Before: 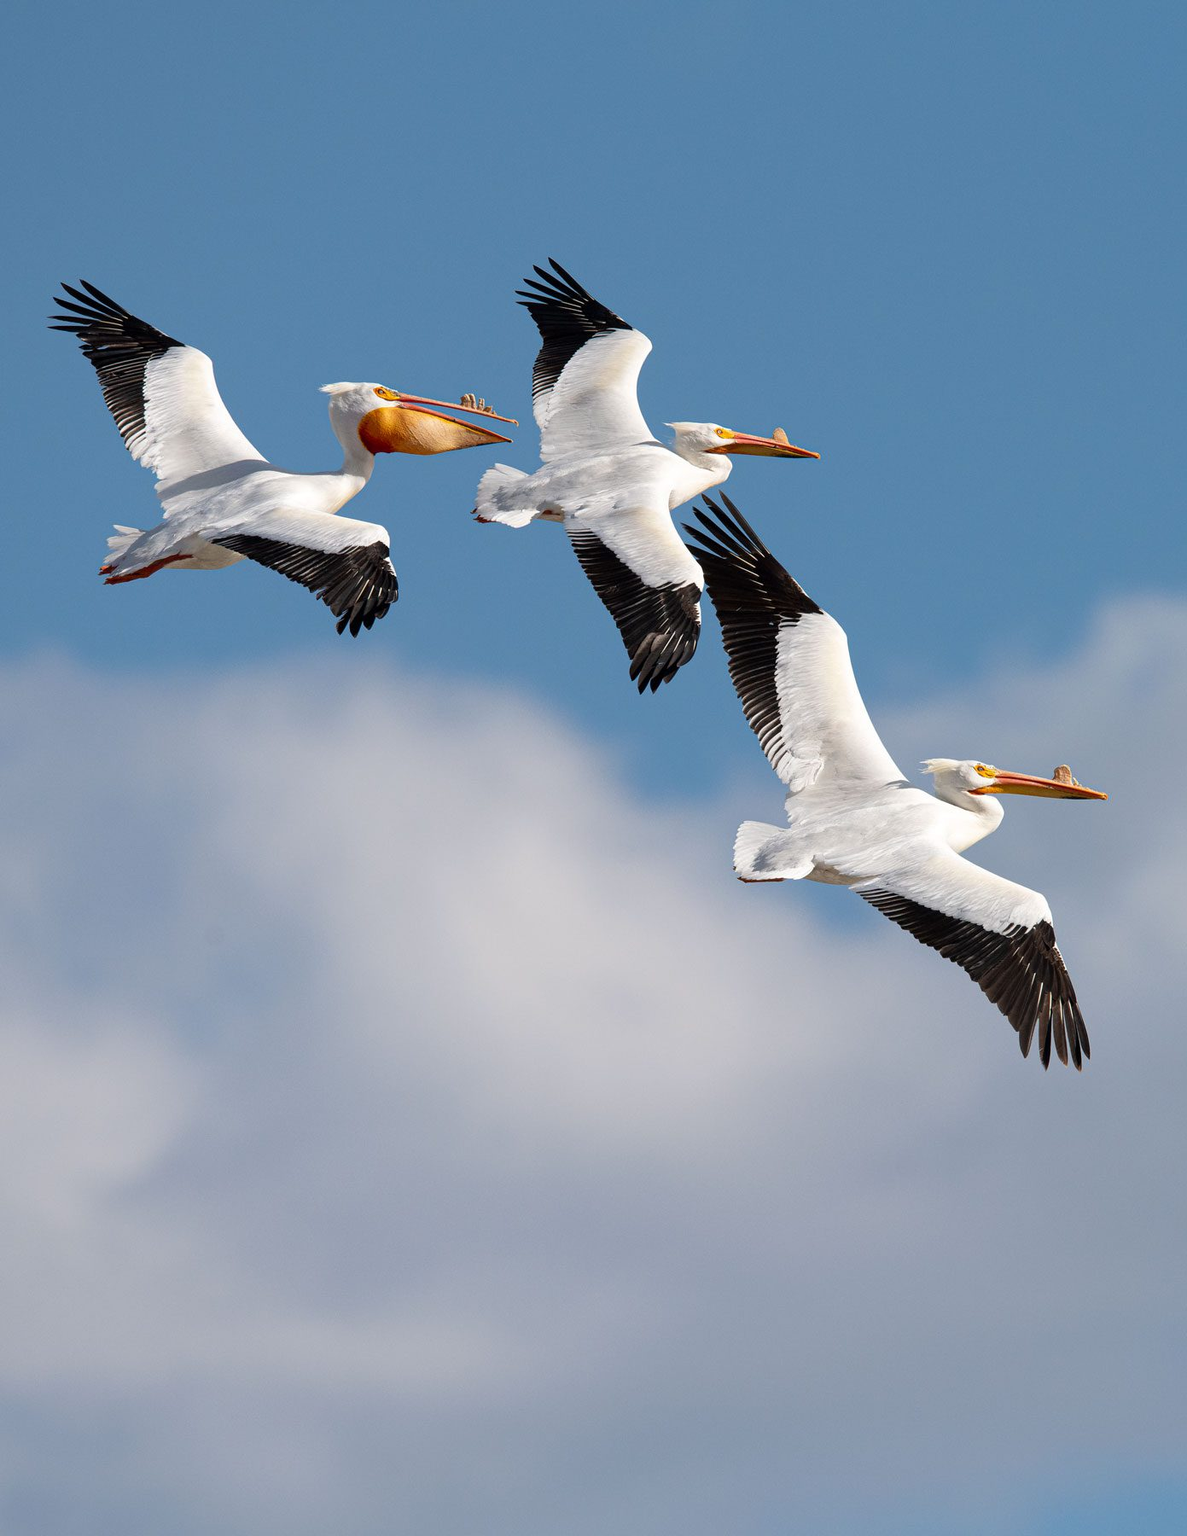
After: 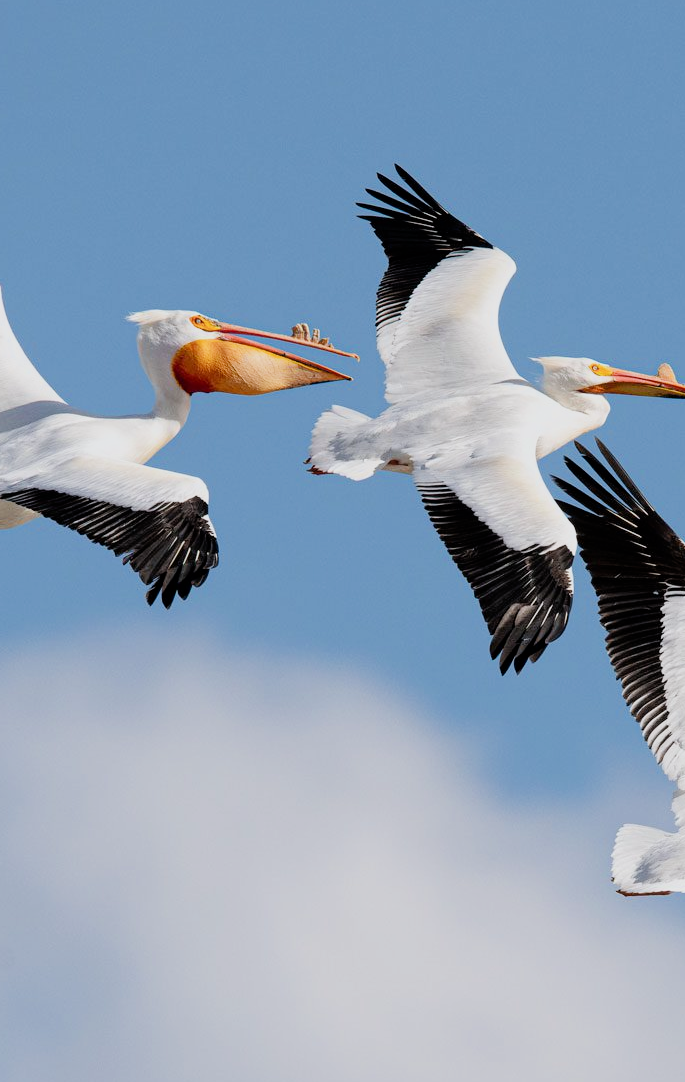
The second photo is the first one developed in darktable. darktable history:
filmic rgb: black relative exposure -7.65 EV, white relative exposure 4.56 EV, hardness 3.61
crop: left 17.835%, top 7.675%, right 32.881%, bottom 32.213%
exposure: exposure 0.559 EV, compensate highlight preservation false
white balance: red 0.988, blue 1.017
